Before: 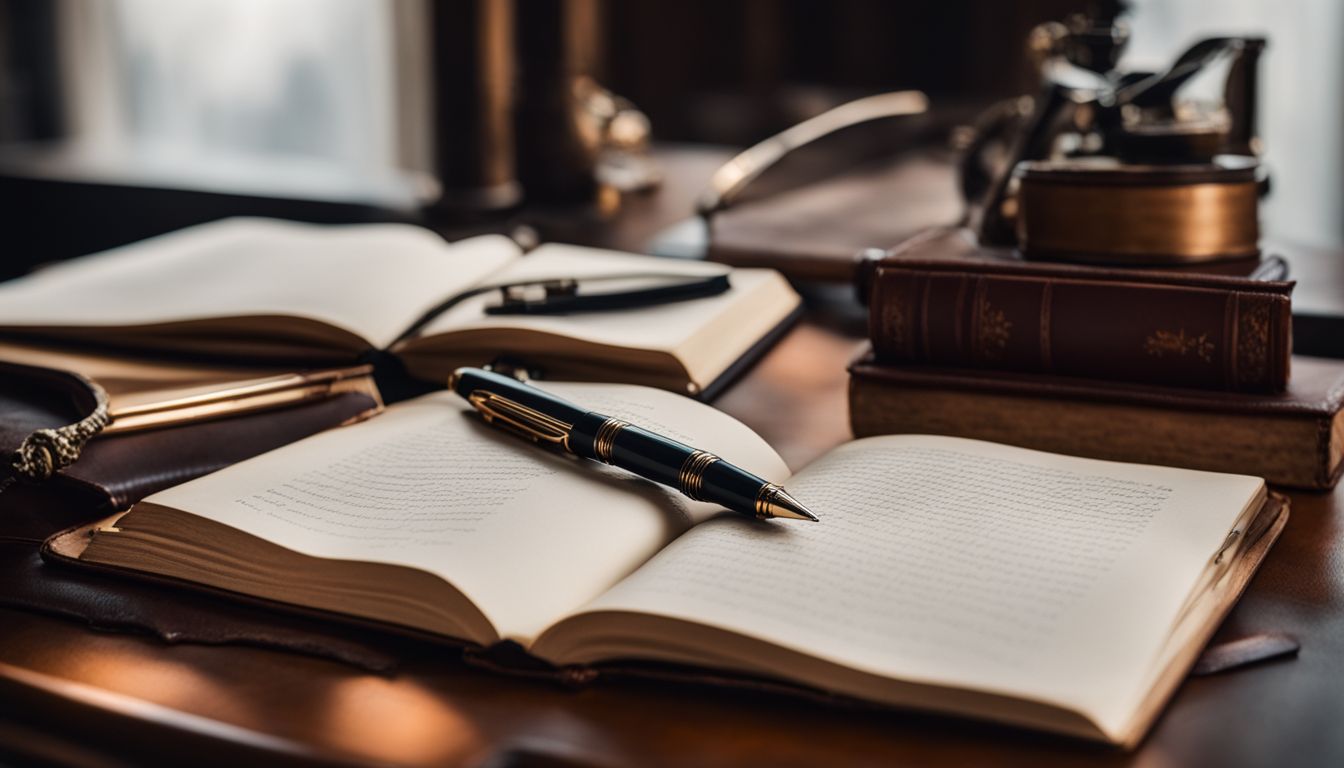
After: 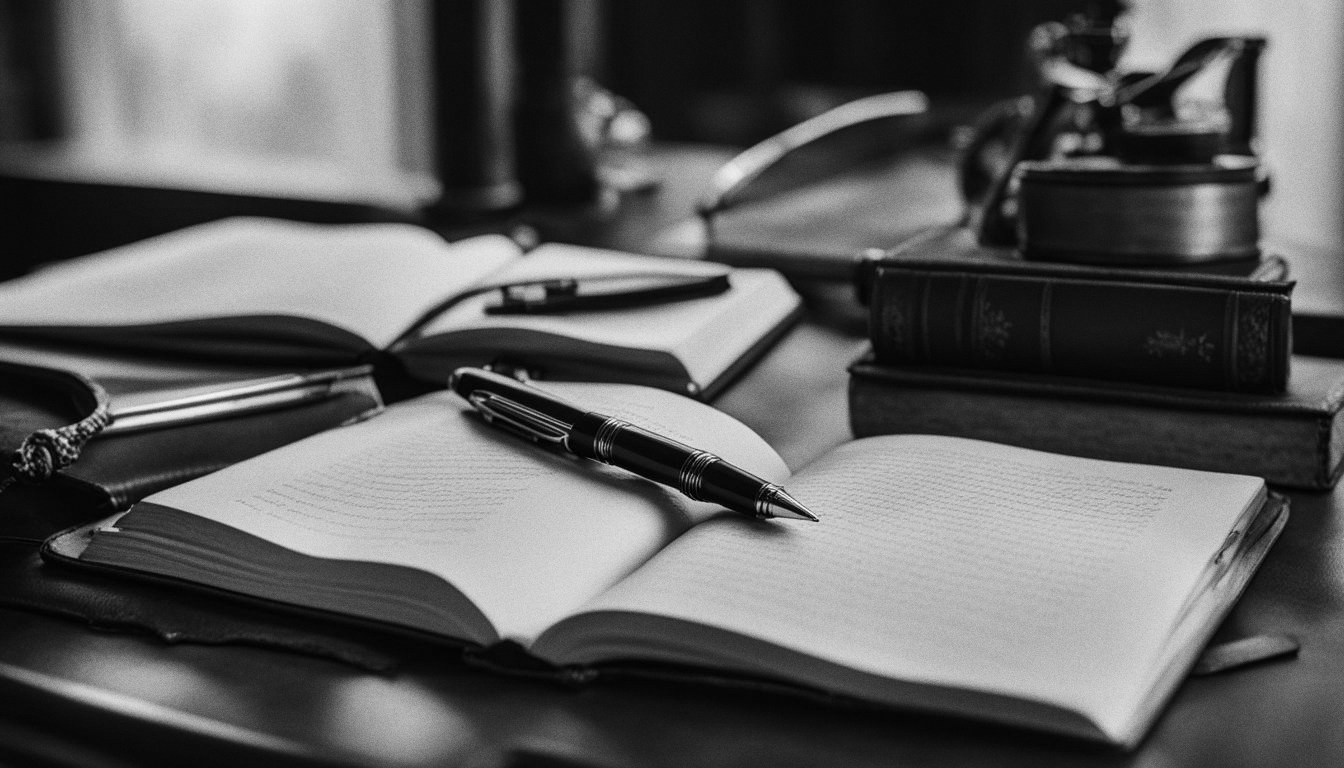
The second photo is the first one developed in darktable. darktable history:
color balance rgb: perceptual saturation grading › global saturation 30%, global vibrance 20%
grain: coarseness 0.09 ISO
white balance: red 0.983, blue 1.036
monochrome: a -35.87, b 49.73, size 1.7
